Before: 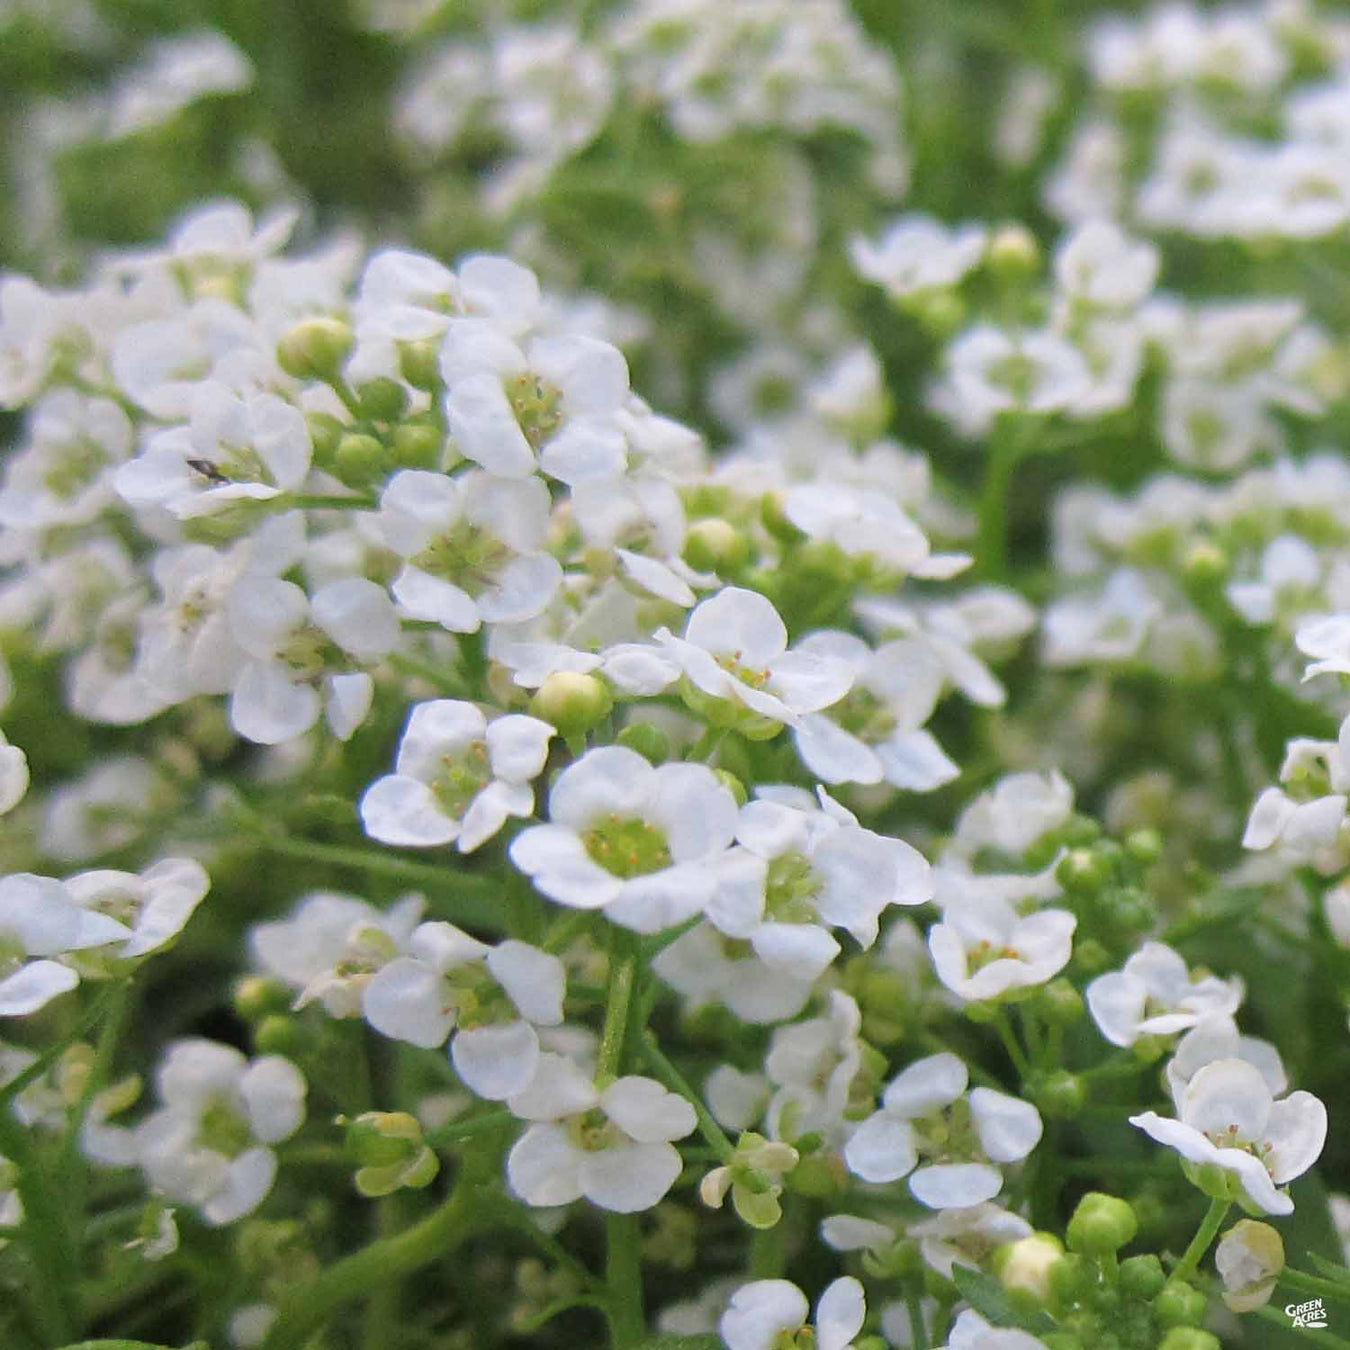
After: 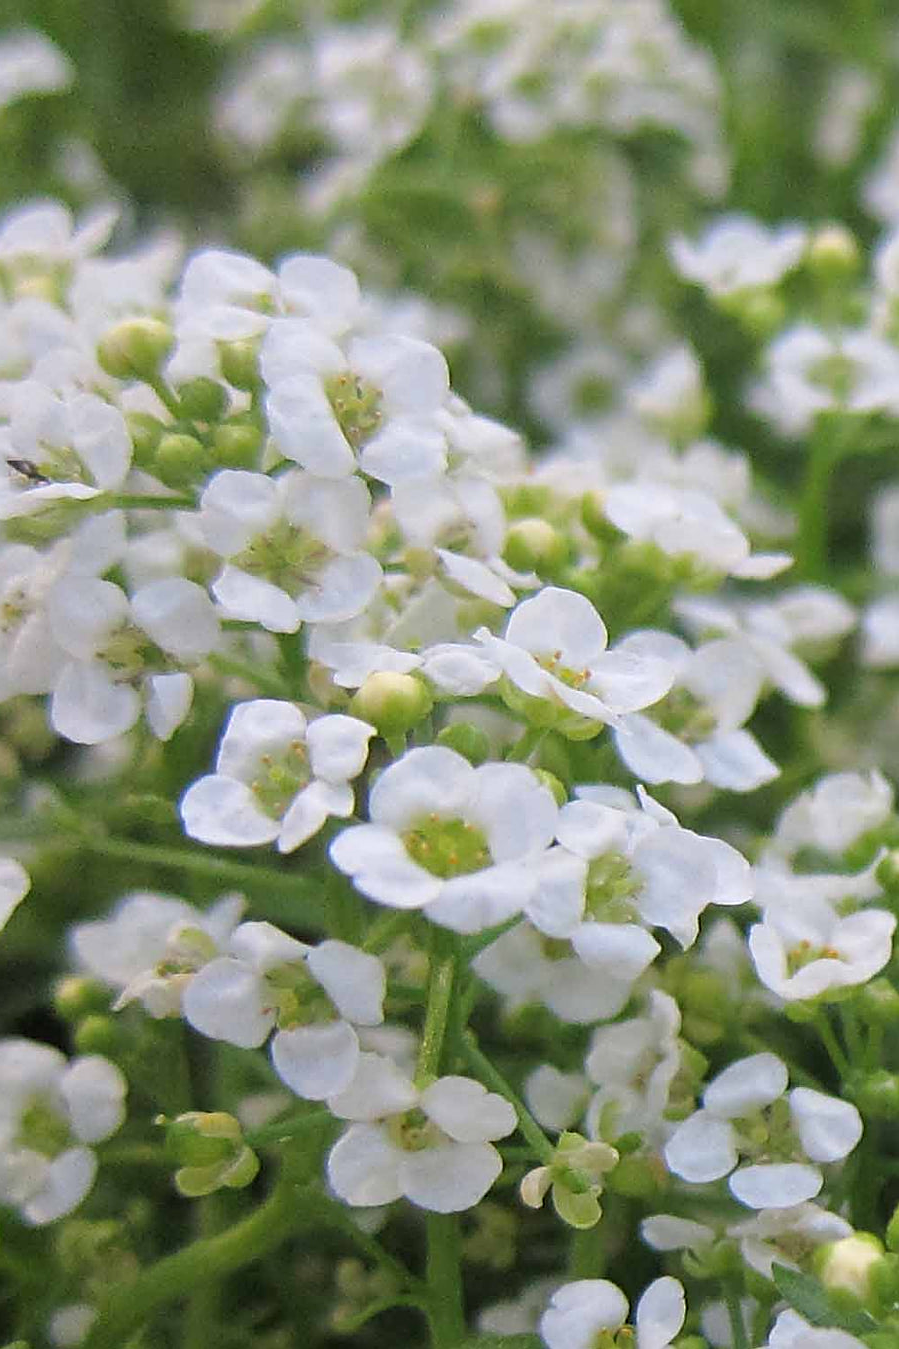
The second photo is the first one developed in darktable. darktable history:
crop and rotate: left 13.342%, right 19.991%
sharpen: amount 0.55
